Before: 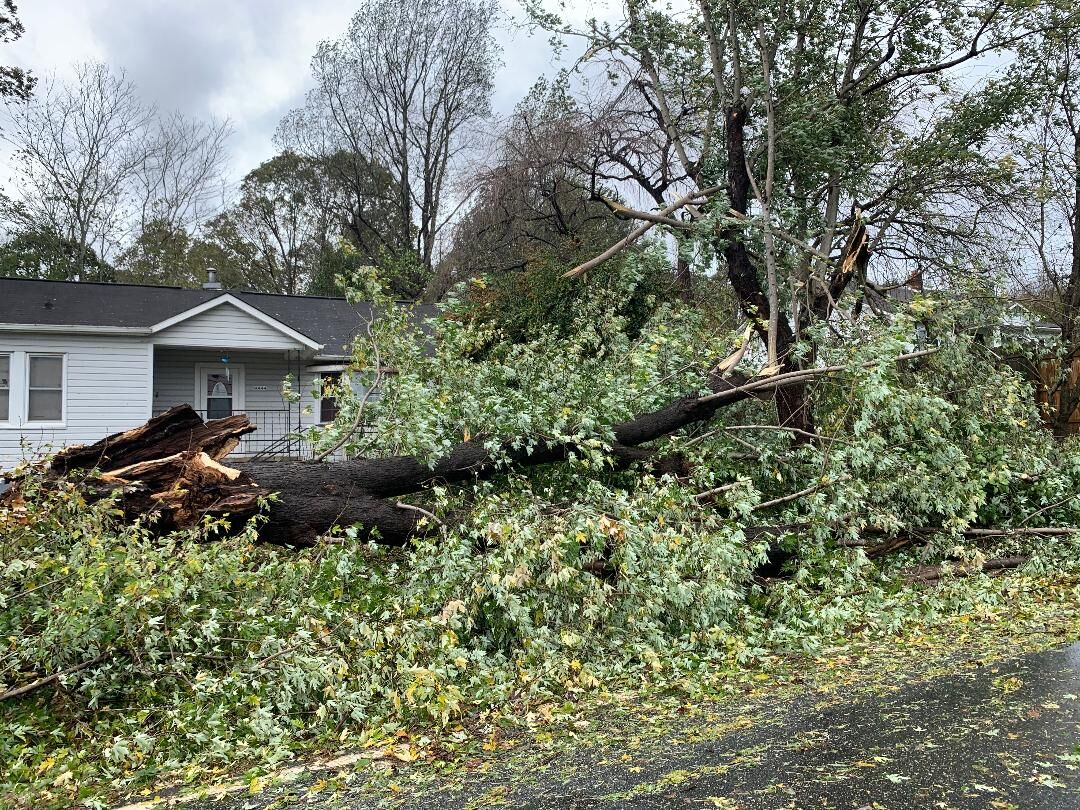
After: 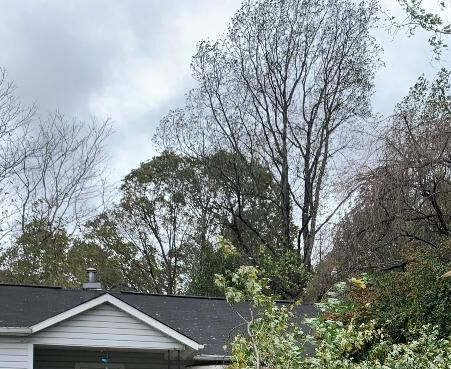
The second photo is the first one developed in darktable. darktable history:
crop and rotate: left 11.172%, top 0.072%, right 46.981%, bottom 54.255%
